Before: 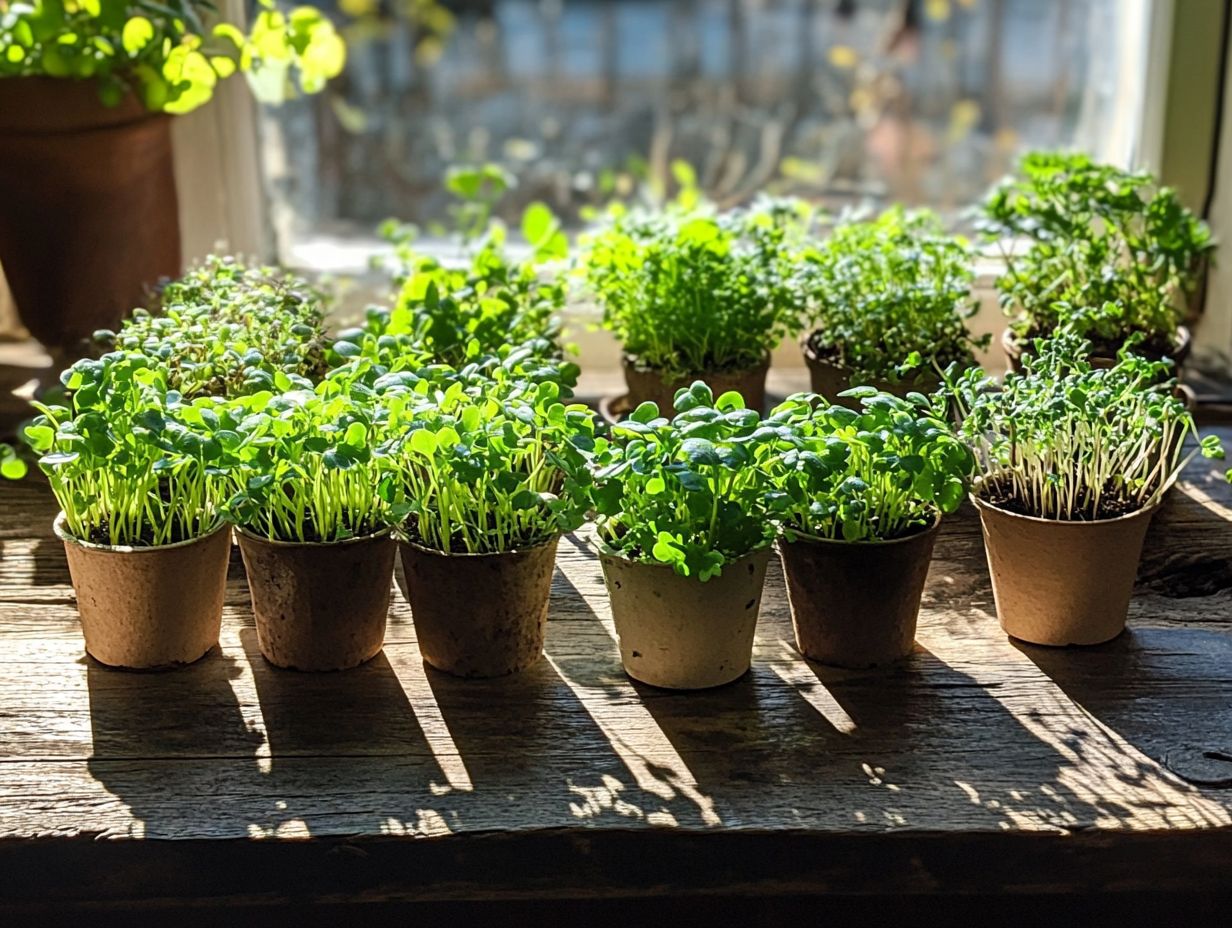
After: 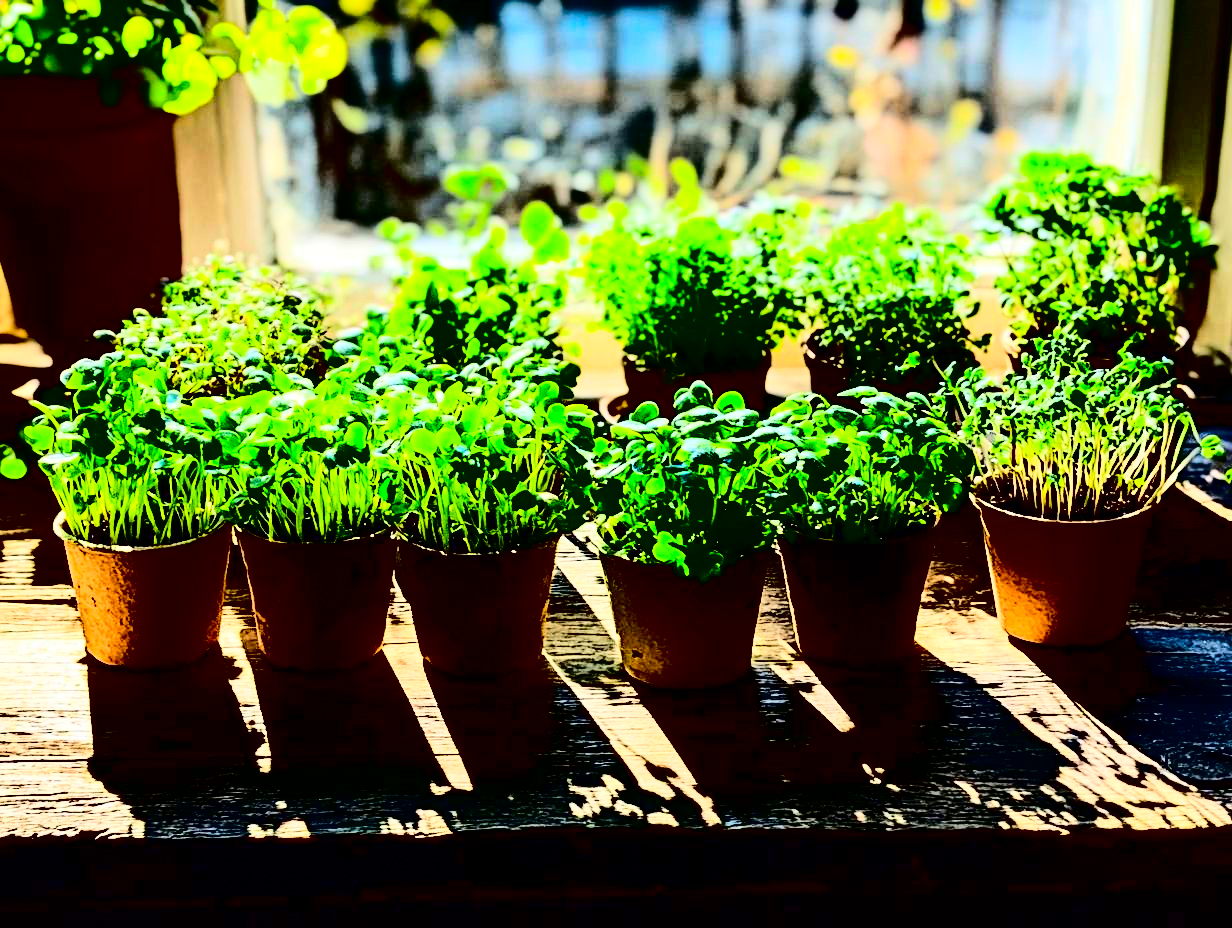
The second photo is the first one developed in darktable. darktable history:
contrast brightness saturation: contrast 0.77, brightness -1, saturation 1
rgb curve: curves: ch0 [(0, 0) (0.284, 0.292) (0.505, 0.644) (1, 1)], compensate middle gray true
